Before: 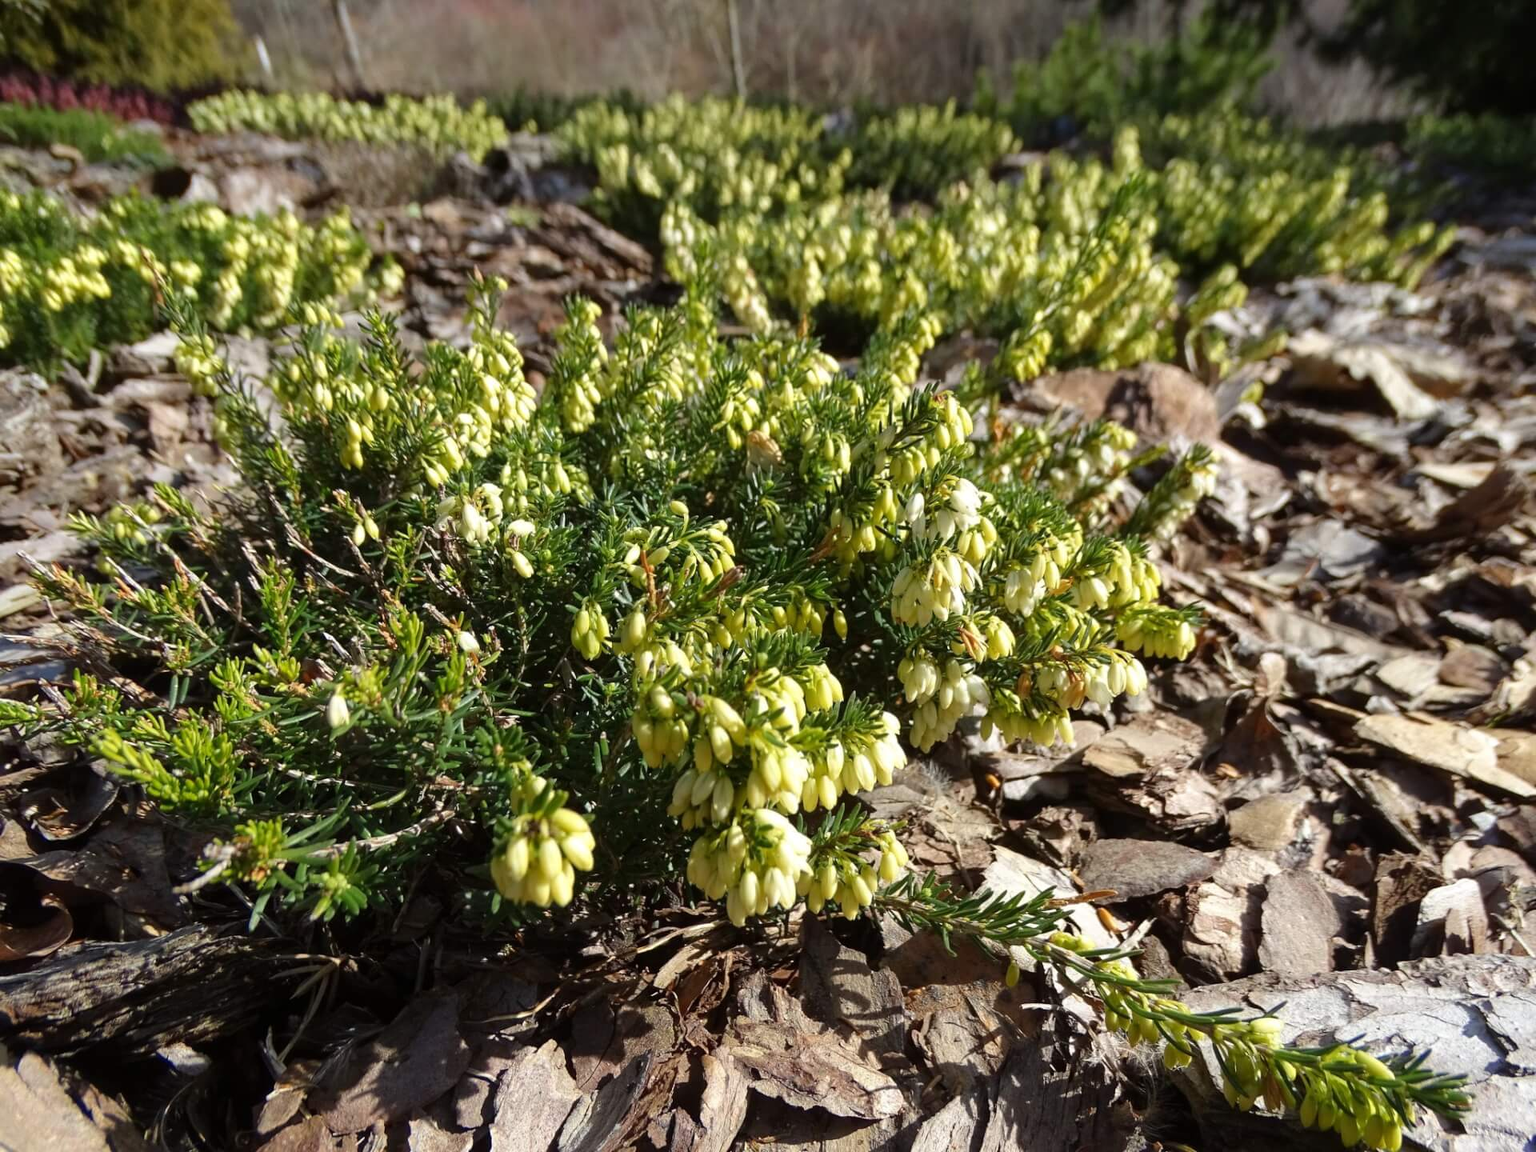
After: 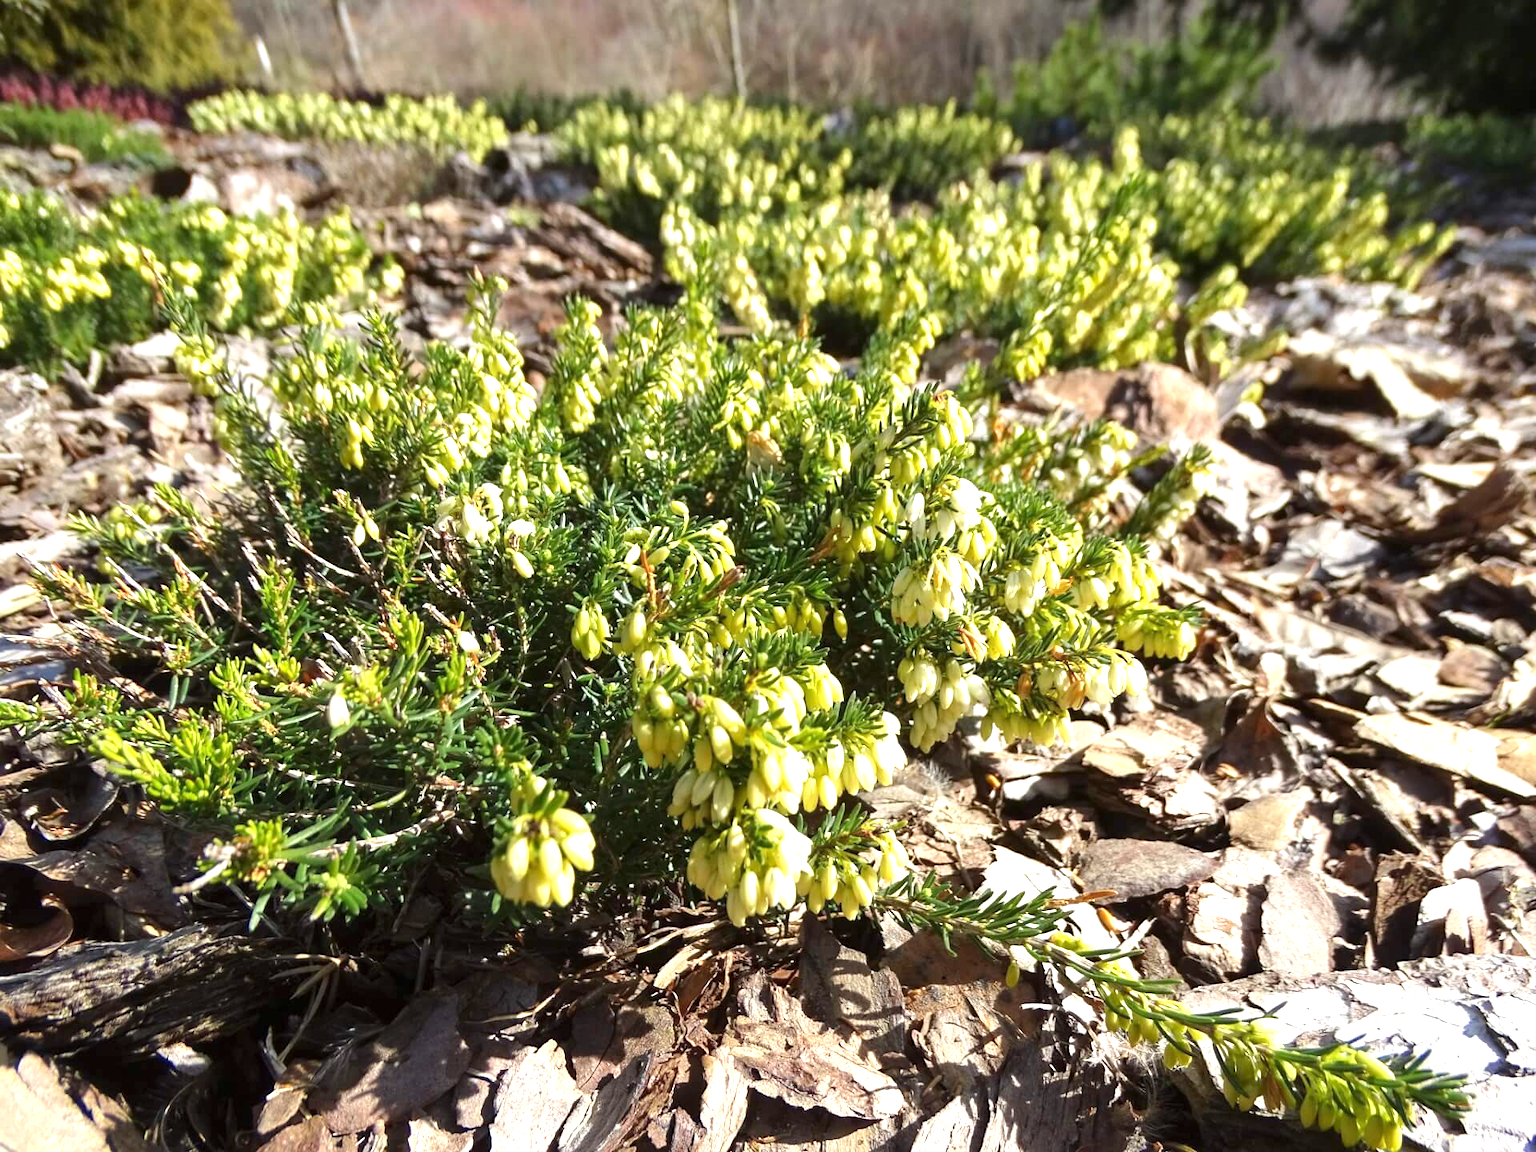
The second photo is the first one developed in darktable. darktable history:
exposure: exposure 1 EV, compensate highlight preservation false
